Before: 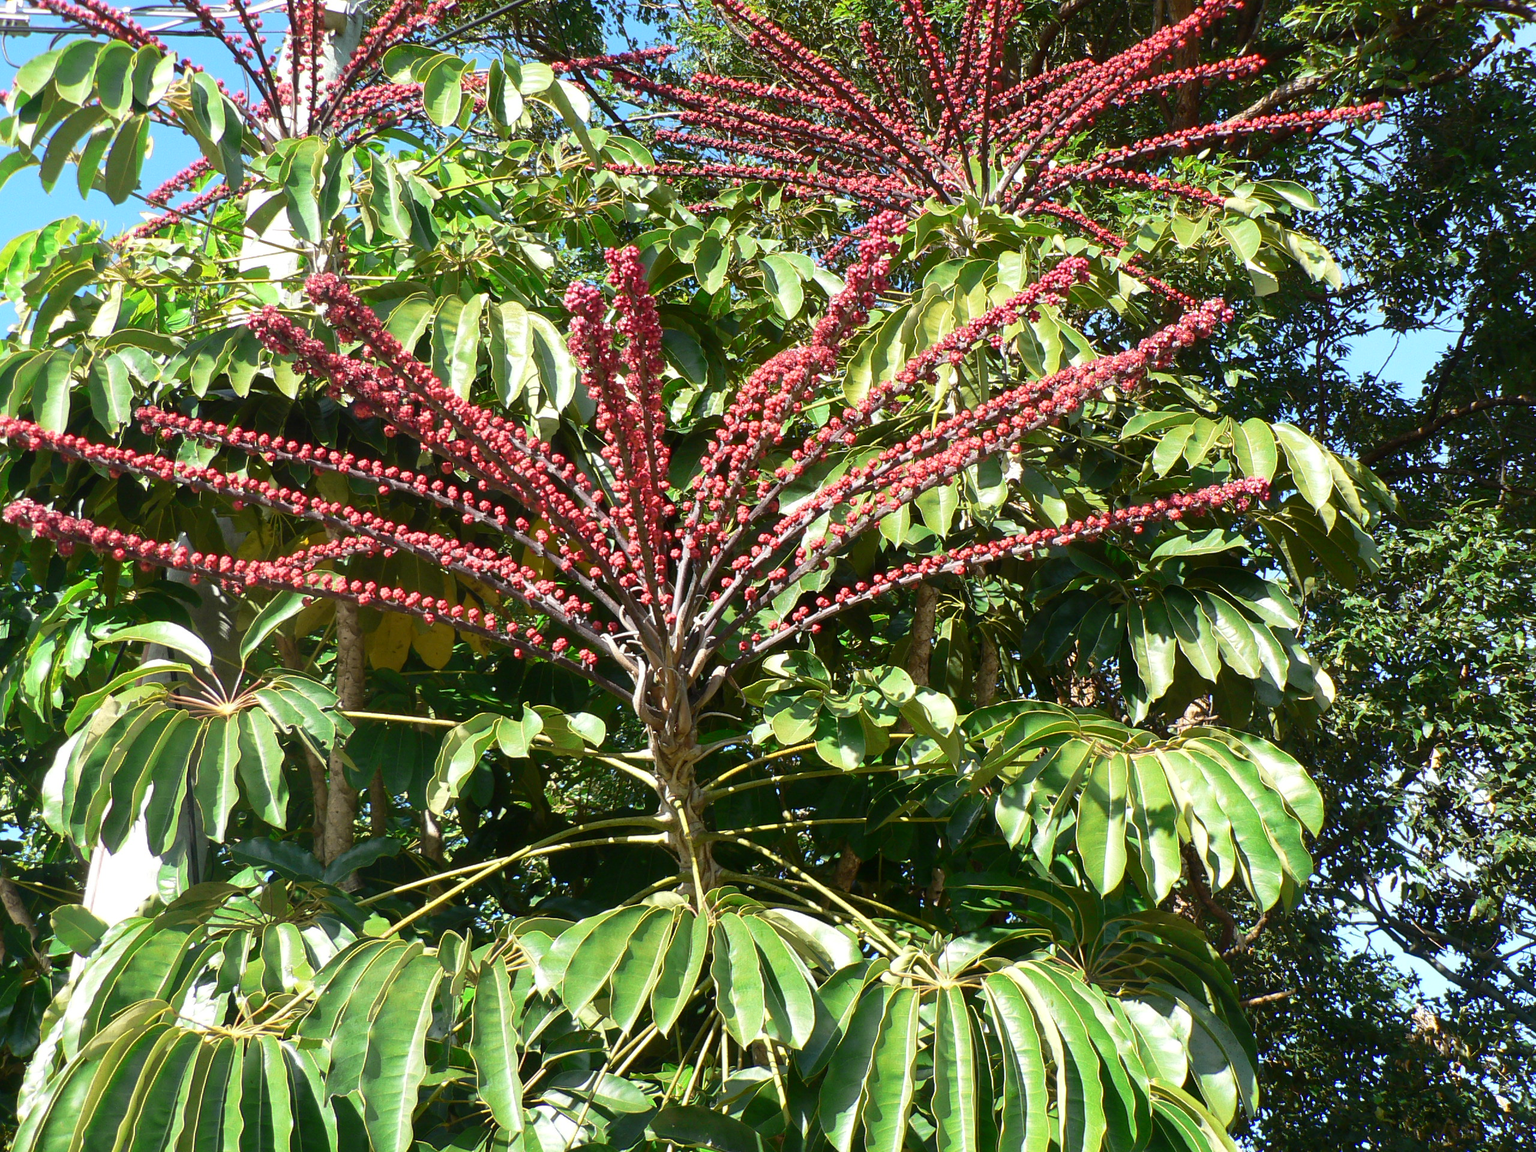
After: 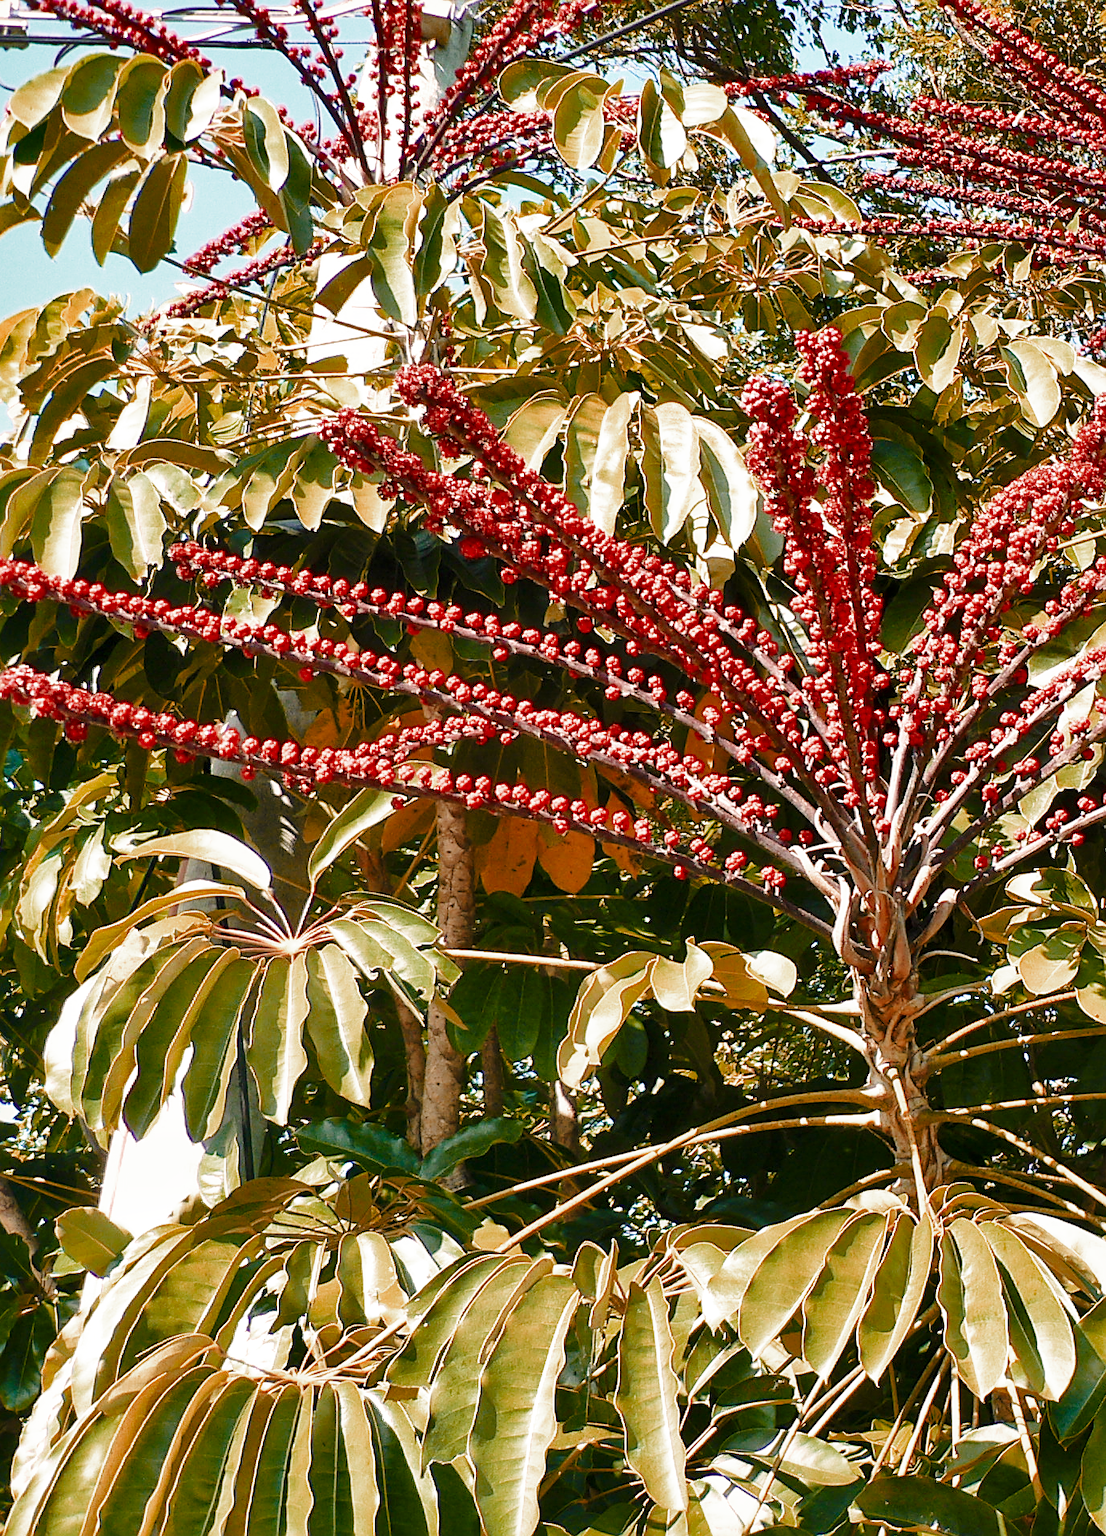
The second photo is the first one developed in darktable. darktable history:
local contrast: mode bilateral grid, contrast 19, coarseness 50, detail 144%, midtone range 0.2
velvia: strength 51.06%, mid-tones bias 0.506
shadows and highlights: shadows 75.86, highlights -60.94, soften with gaussian
crop: left 0.601%, right 45.389%, bottom 0.087%
sharpen: on, module defaults
color correction: highlights a* 5.51, highlights b* 5.25, saturation 0.664
base curve: curves: ch0 [(0, 0) (0.028, 0.03) (0.121, 0.232) (0.46, 0.748) (0.859, 0.968) (1, 1)], preserve colors none
color zones: curves: ch0 [(0, 0.299) (0.25, 0.383) (0.456, 0.352) (0.736, 0.571)]; ch1 [(0, 0.63) (0.151, 0.568) (0.254, 0.416) (0.47, 0.558) (0.732, 0.37) (0.909, 0.492)]; ch2 [(0.004, 0.604) (0.158, 0.443) (0.257, 0.403) (0.761, 0.468)]
